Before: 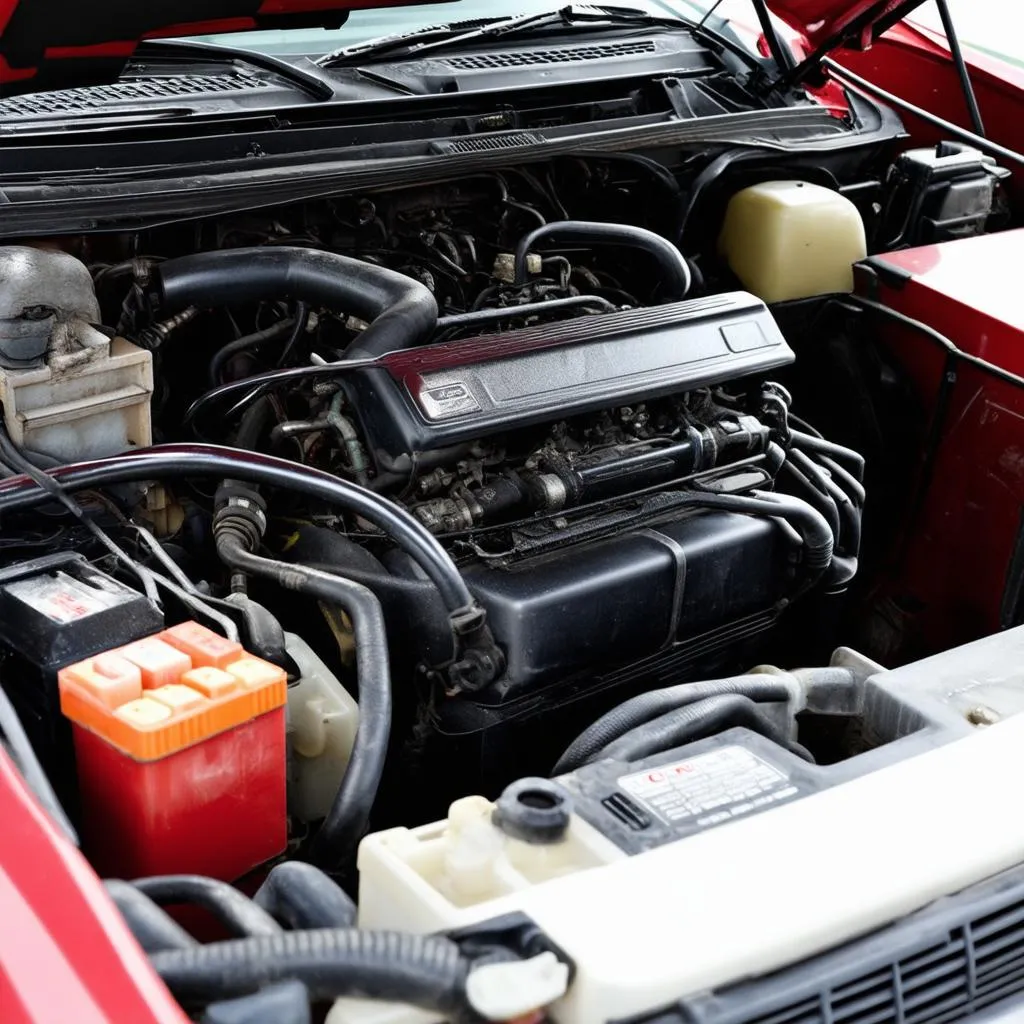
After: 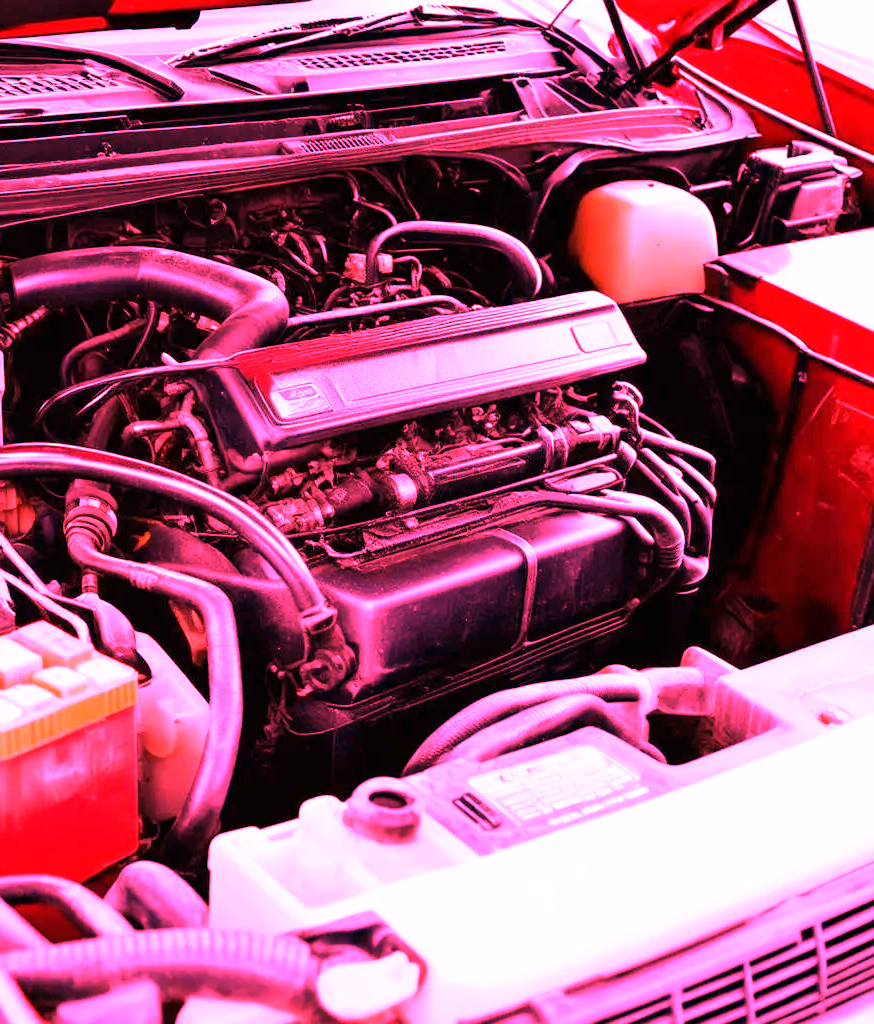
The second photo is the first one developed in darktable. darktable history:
white balance: red 4.26, blue 1.802
crop and rotate: left 14.584%
